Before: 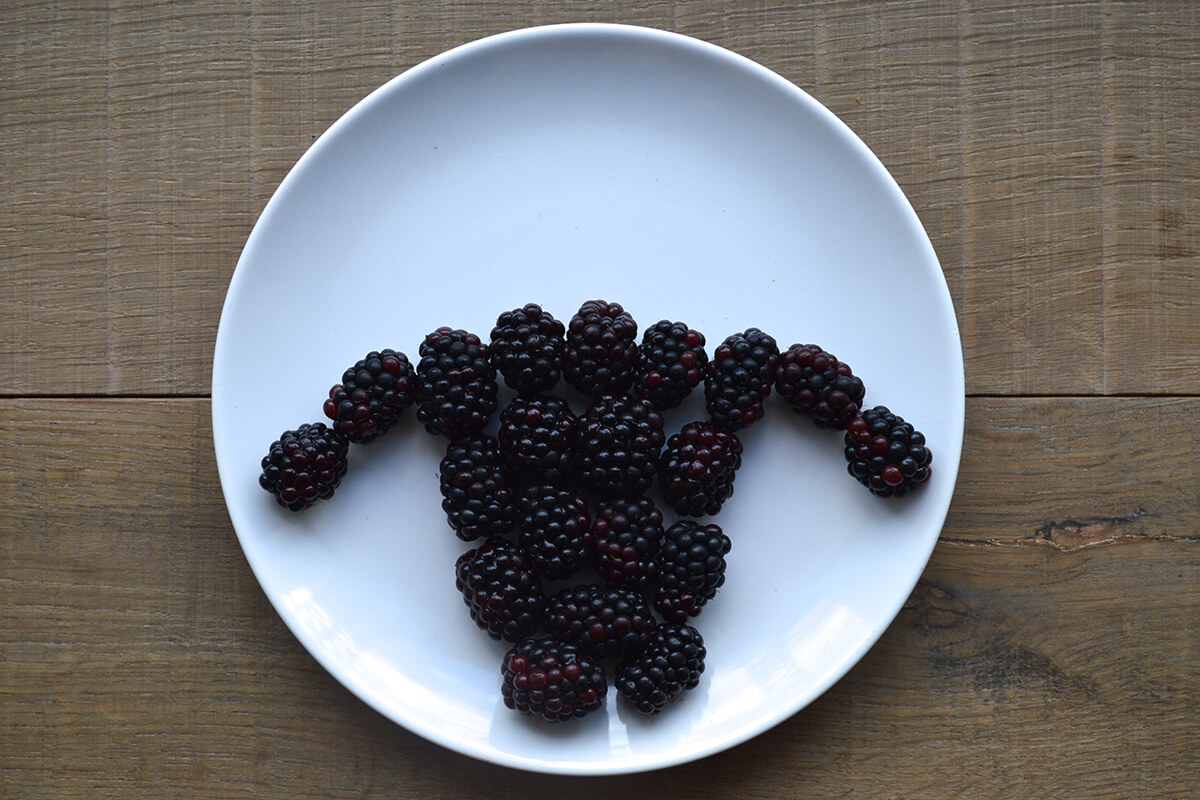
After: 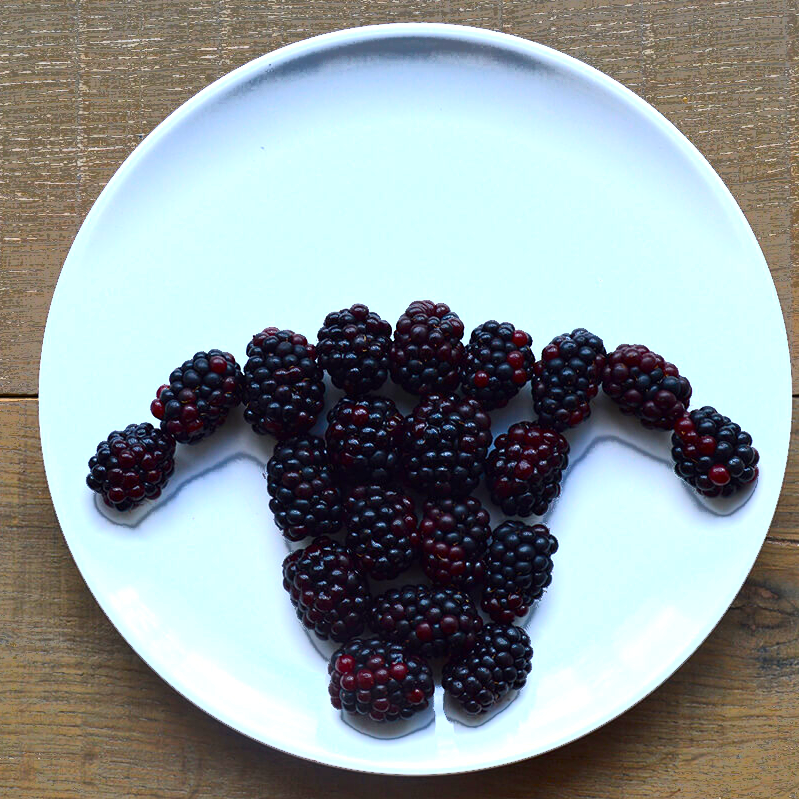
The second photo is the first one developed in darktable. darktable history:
contrast brightness saturation: contrast 0.16, saturation 0.32
crop and rotate: left 14.436%, right 18.898%
fill light: exposure -0.73 EV, center 0.69, width 2.2
exposure: black level correction 0.001, exposure 1 EV, compensate highlight preservation false
white balance: red 1, blue 1
